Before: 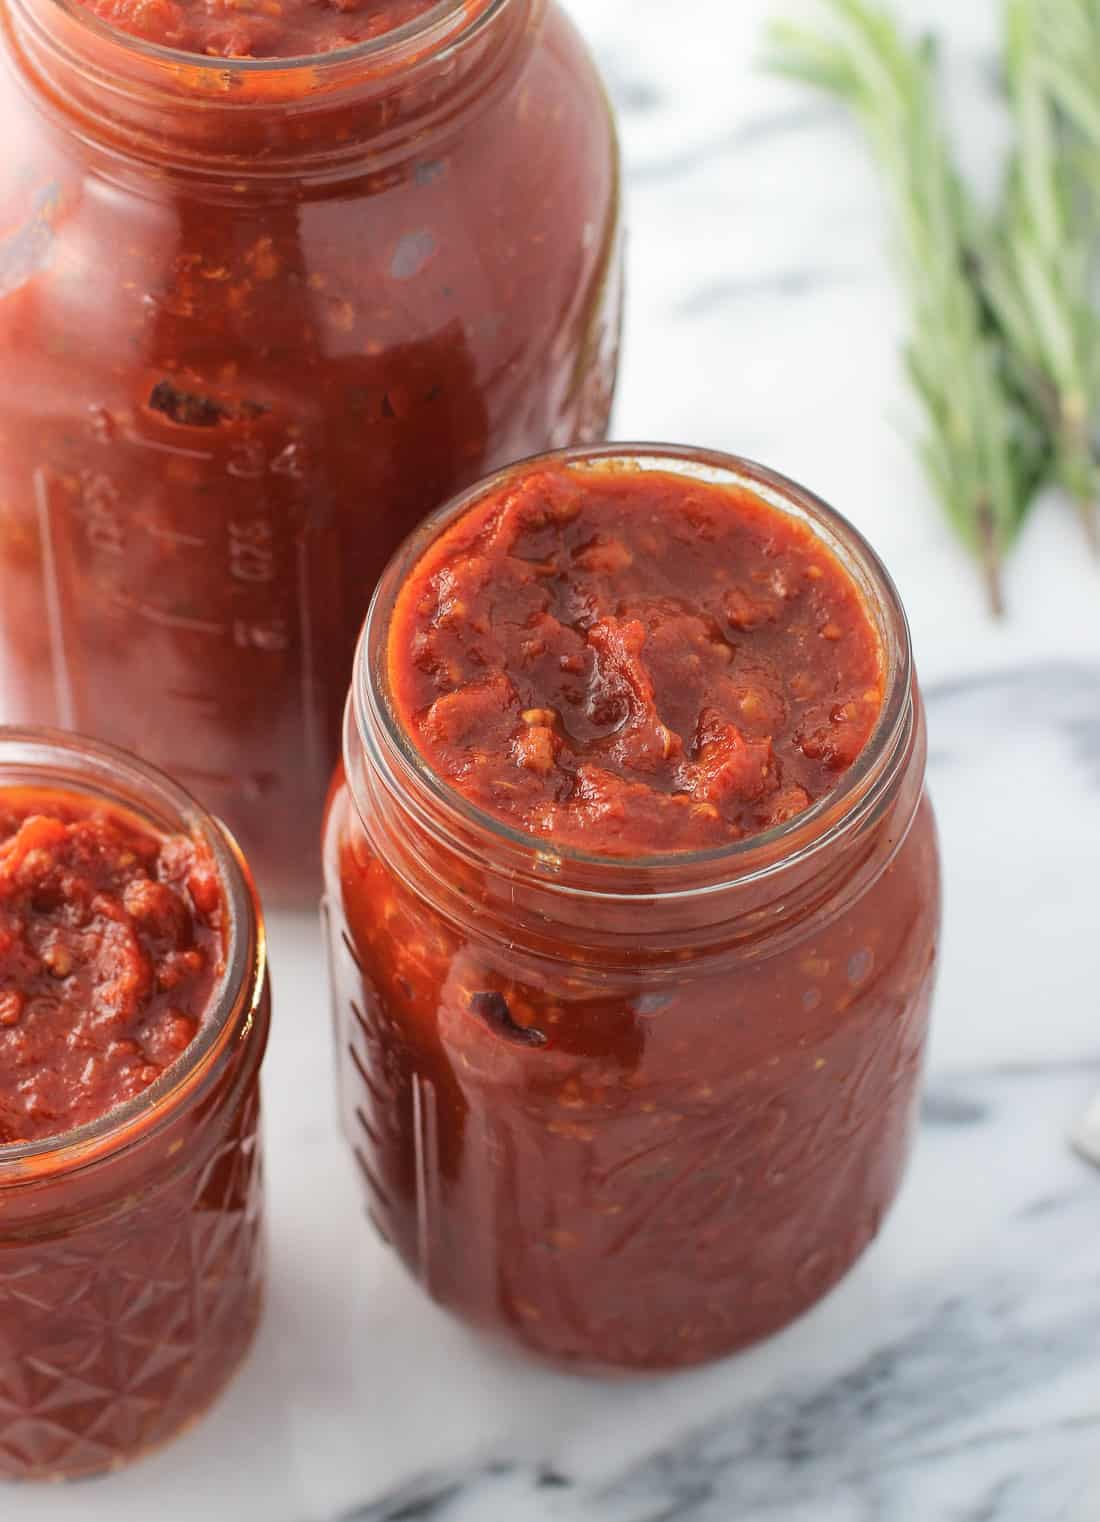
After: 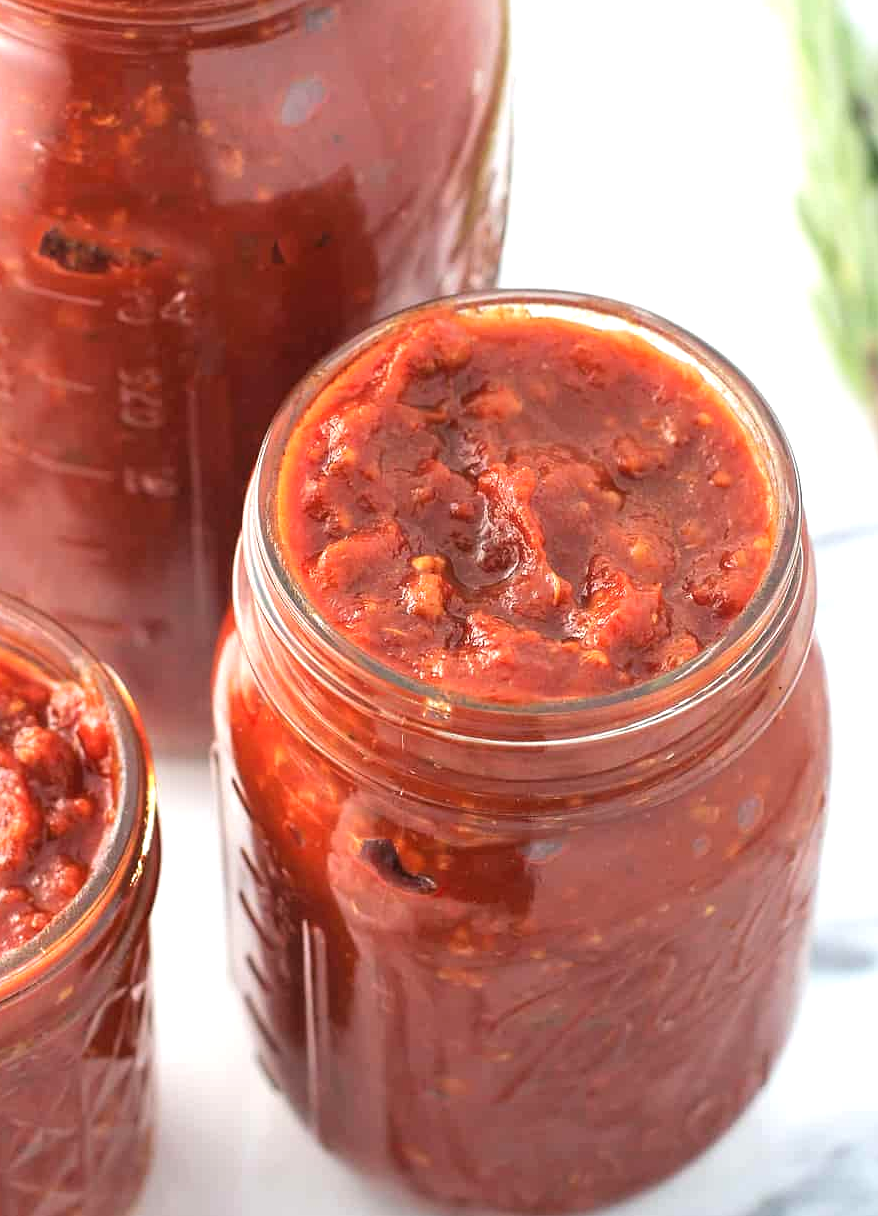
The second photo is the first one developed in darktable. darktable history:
rgb curve: curves: ch0 [(0, 0) (0.136, 0.078) (0.262, 0.245) (0.414, 0.42) (1, 1)], compensate middle gray true, preserve colors basic power
sharpen: amount 0.2
crop and rotate: left 10.071%, top 10.071%, right 10.02%, bottom 10.02%
exposure: black level correction 0, exposure 0.7 EV, compensate exposure bias true, compensate highlight preservation false
